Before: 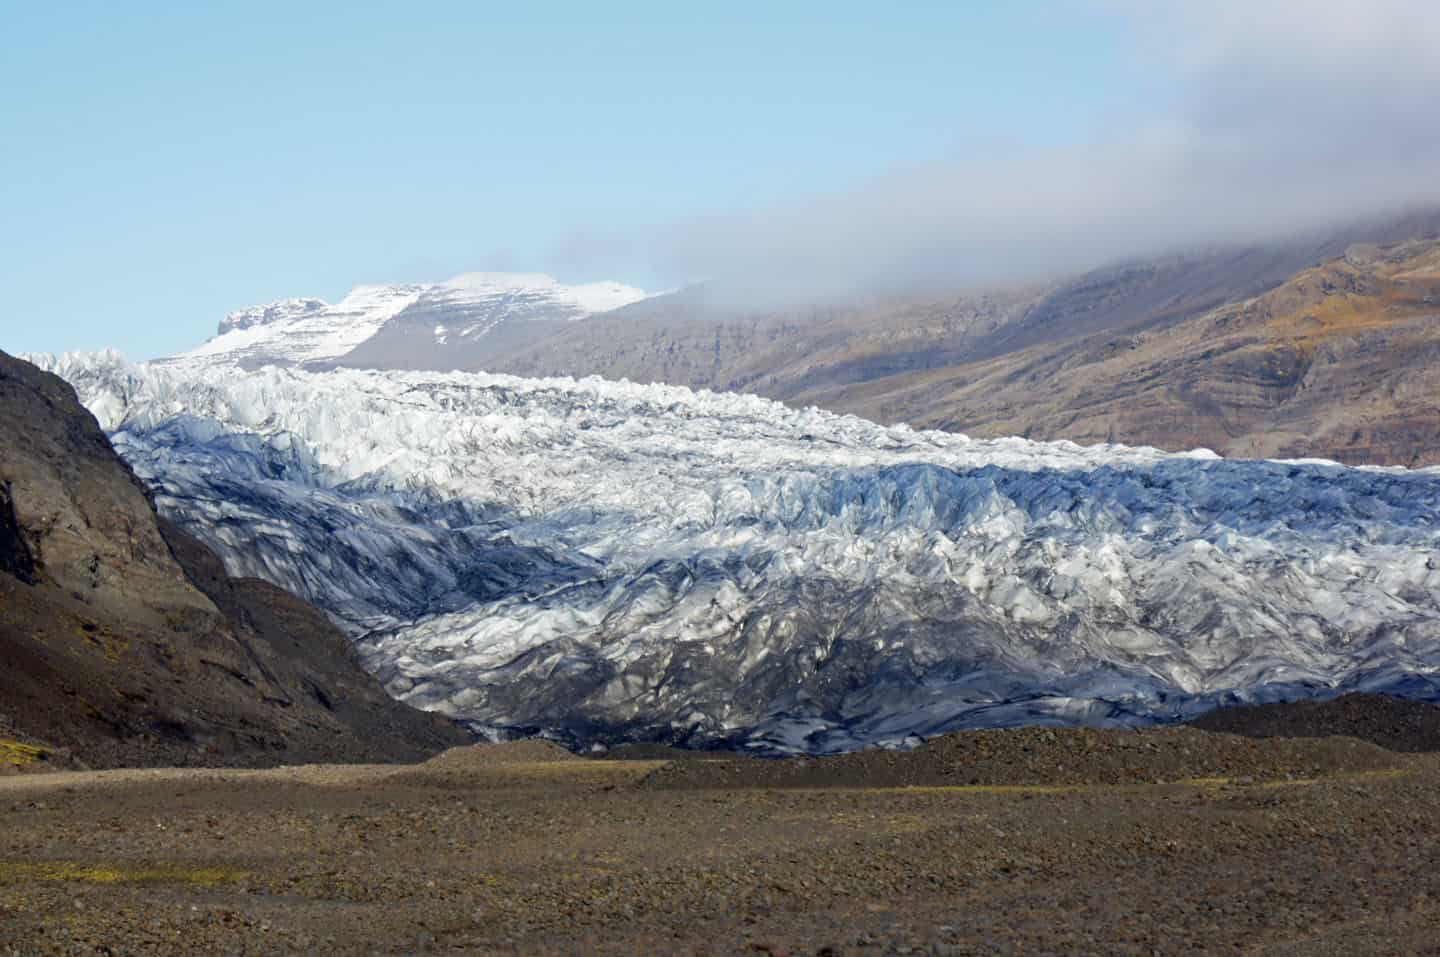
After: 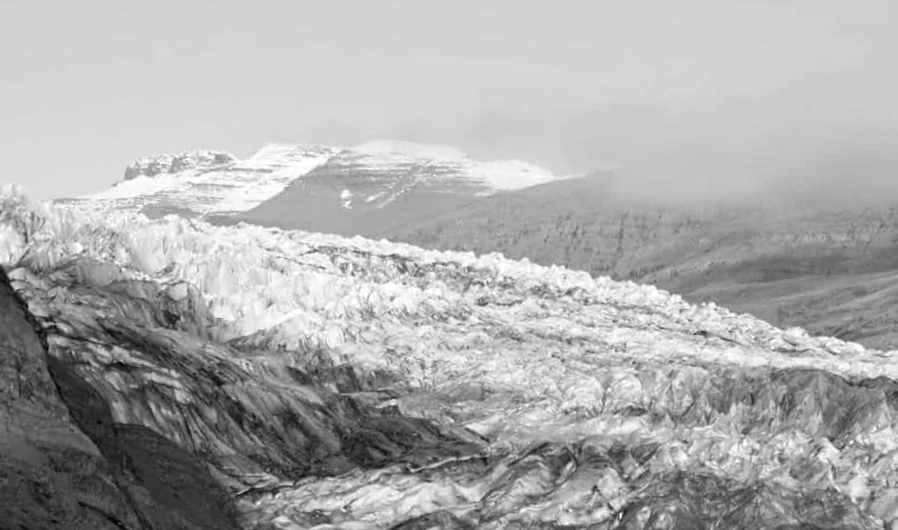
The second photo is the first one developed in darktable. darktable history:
monochrome: on, module defaults
exposure: exposure -0.021 EV, compensate highlight preservation false
white balance: red 1.123, blue 0.83
crop and rotate: angle -4.99°, left 2.122%, top 6.945%, right 27.566%, bottom 30.519%
